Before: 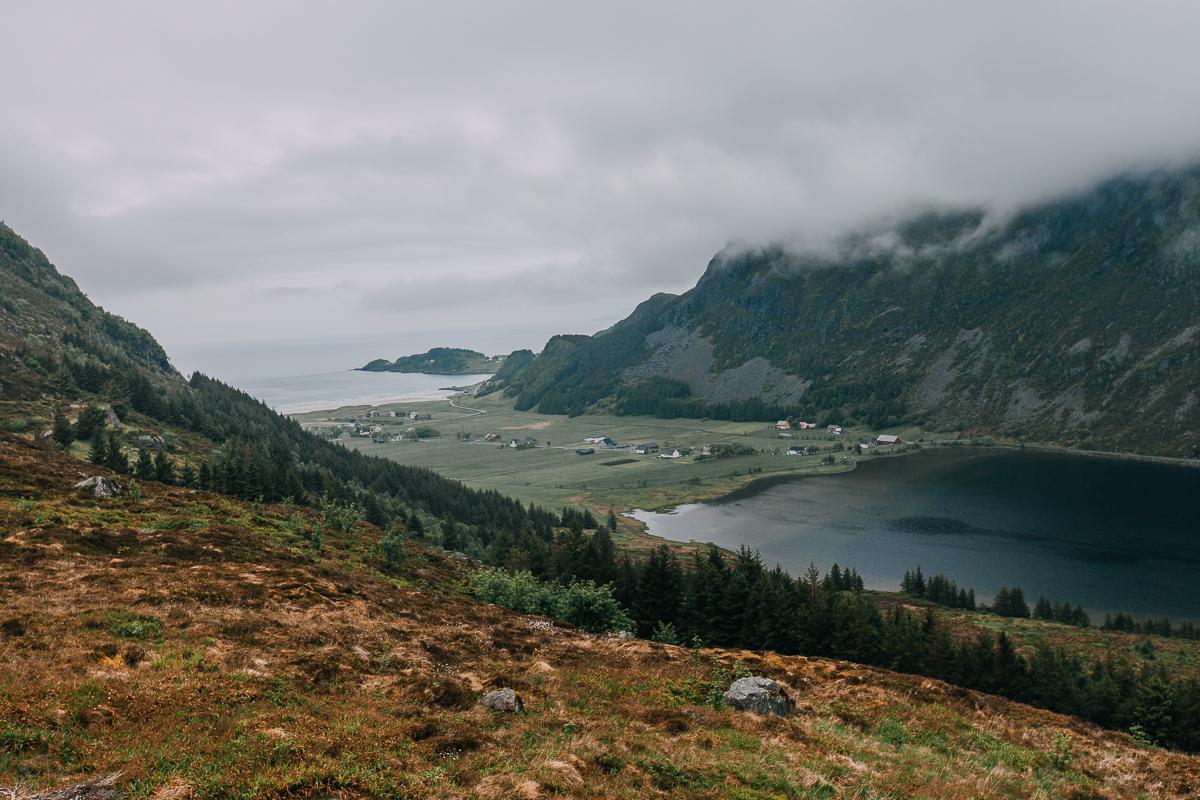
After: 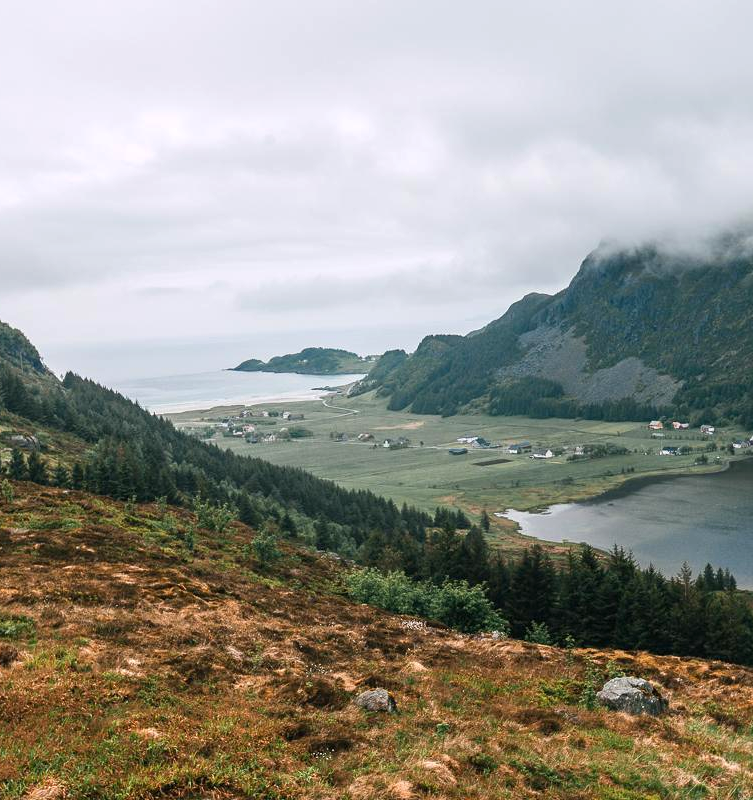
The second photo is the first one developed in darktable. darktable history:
crop: left 10.644%, right 26.528%
exposure: exposure 0.6 EV, compensate highlight preservation false
